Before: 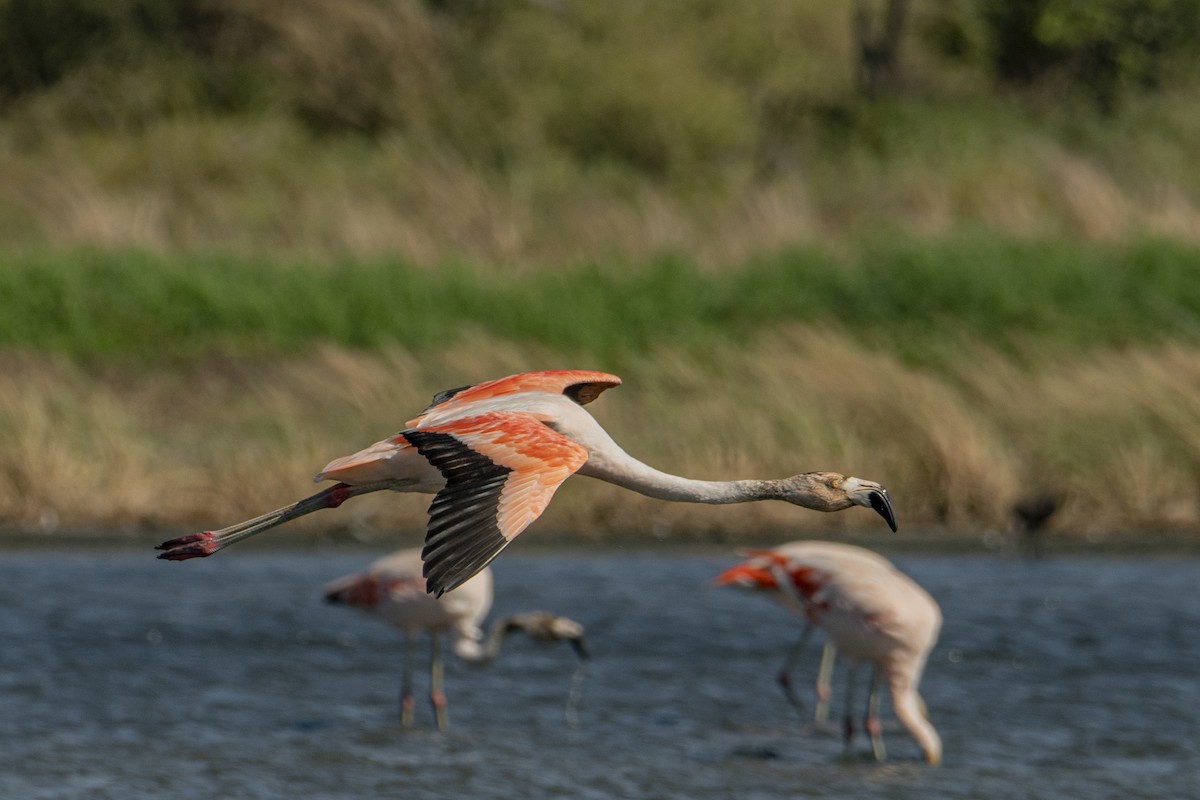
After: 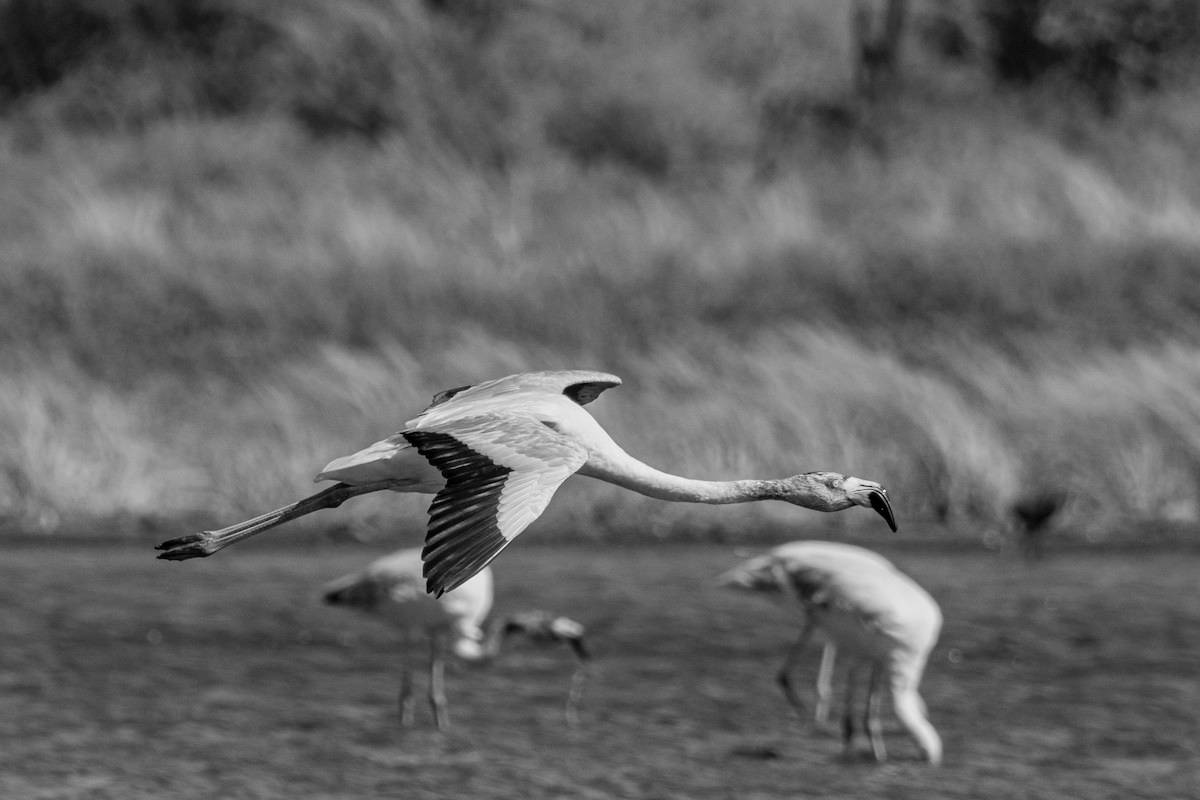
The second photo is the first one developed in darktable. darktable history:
contrast brightness saturation: contrast 0.2, brightness 0.16, saturation 0.22
monochrome: a 1.94, b -0.638
